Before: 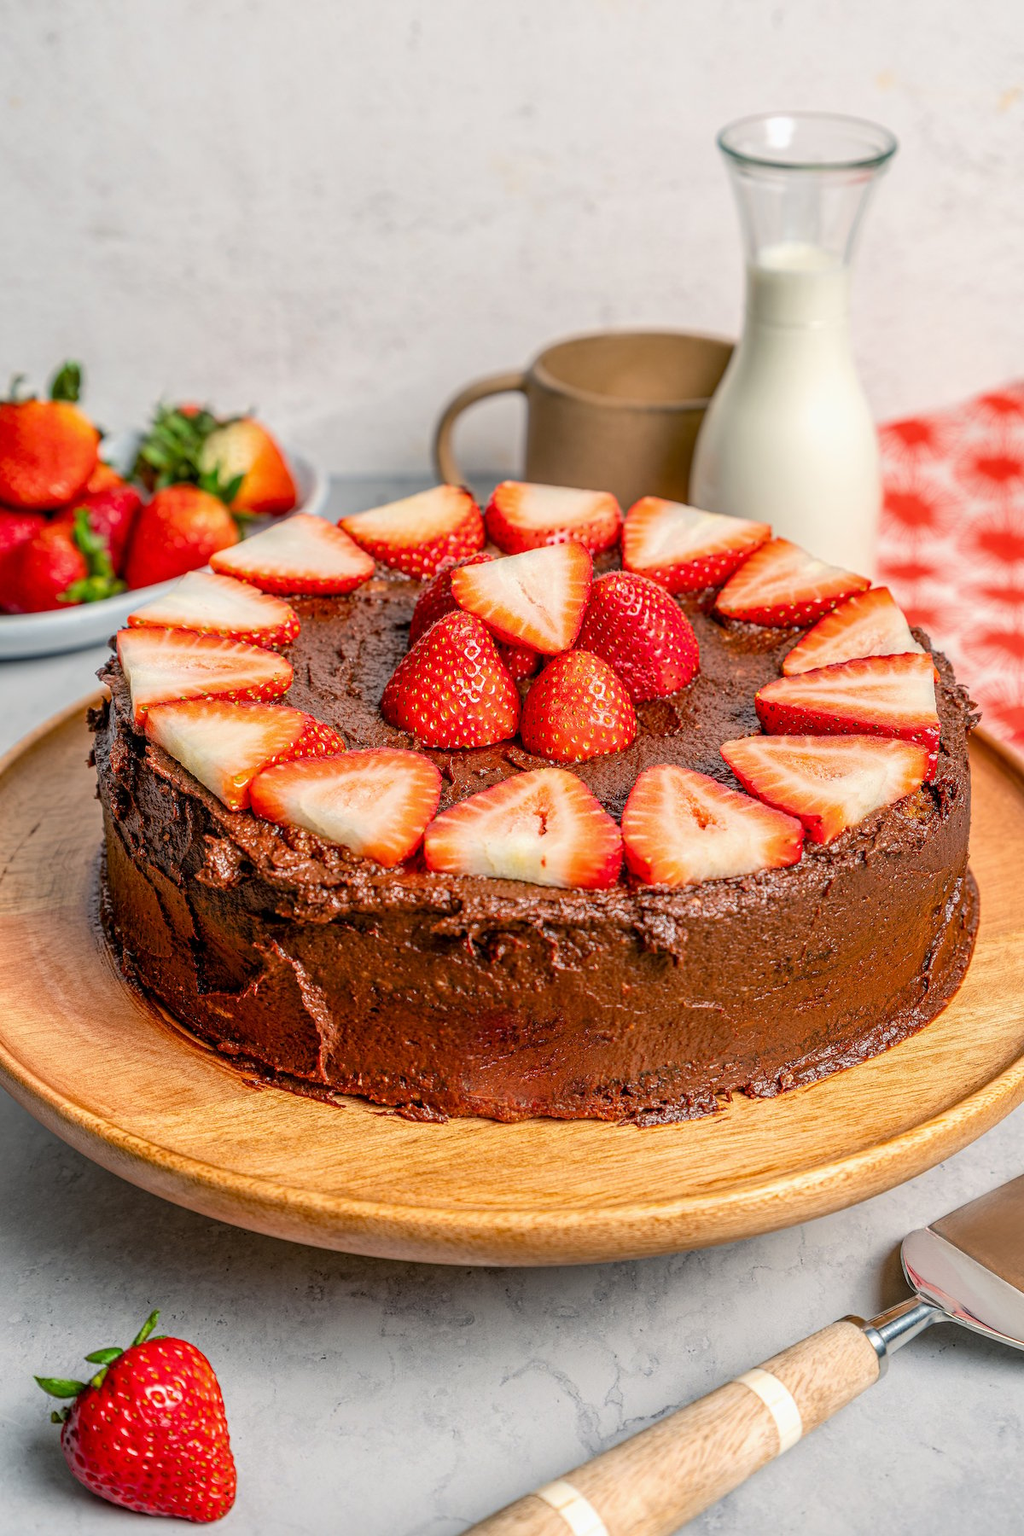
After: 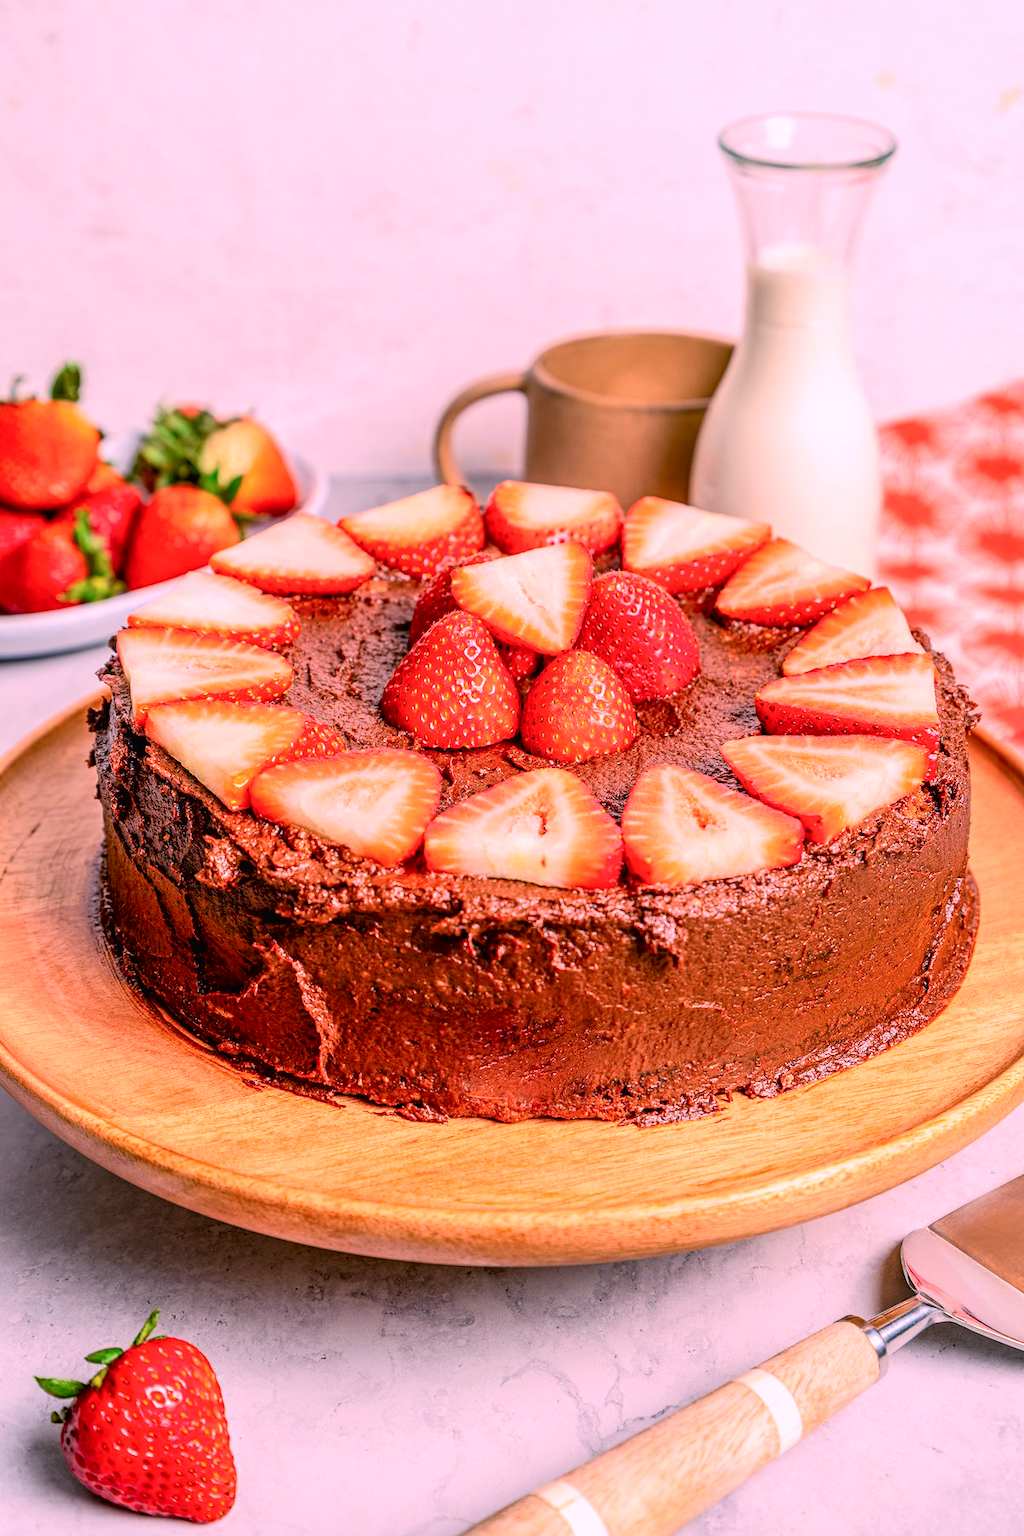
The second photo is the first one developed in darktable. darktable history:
tone curve: curves: ch0 [(0, 0.013) (0.054, 0.018) (0.205, 0.191) (0.289, 0.292) (0.39, 0.424) (0.493, 0.551) (0.666, 0.743) (0.795, 0.841) (1, 0.998)]; ch1 [(0, 0) (0.385, 0.343) (0.439, 0.415) (0.494, 0.495) (0.501, 0.501) (0.51, 0.509) (0.548, 0.554) (0.586, 0.601) (0.66, 0.687) (0.783, 0.804) (1, 1)]; ch2 [(0, 0) (0.304, 0.31) (0.403, 0.399) (0.441, 0.428) (0.47, 0.469) (0.498, 0.496) (0.524, 0.538) (0.566, 0.579) (0.633, 0.665) (0.7, 0.711) (1, 1)], color space Lab, independent channels, preserve colors none
white balance: red 1.188, blue 1.11
